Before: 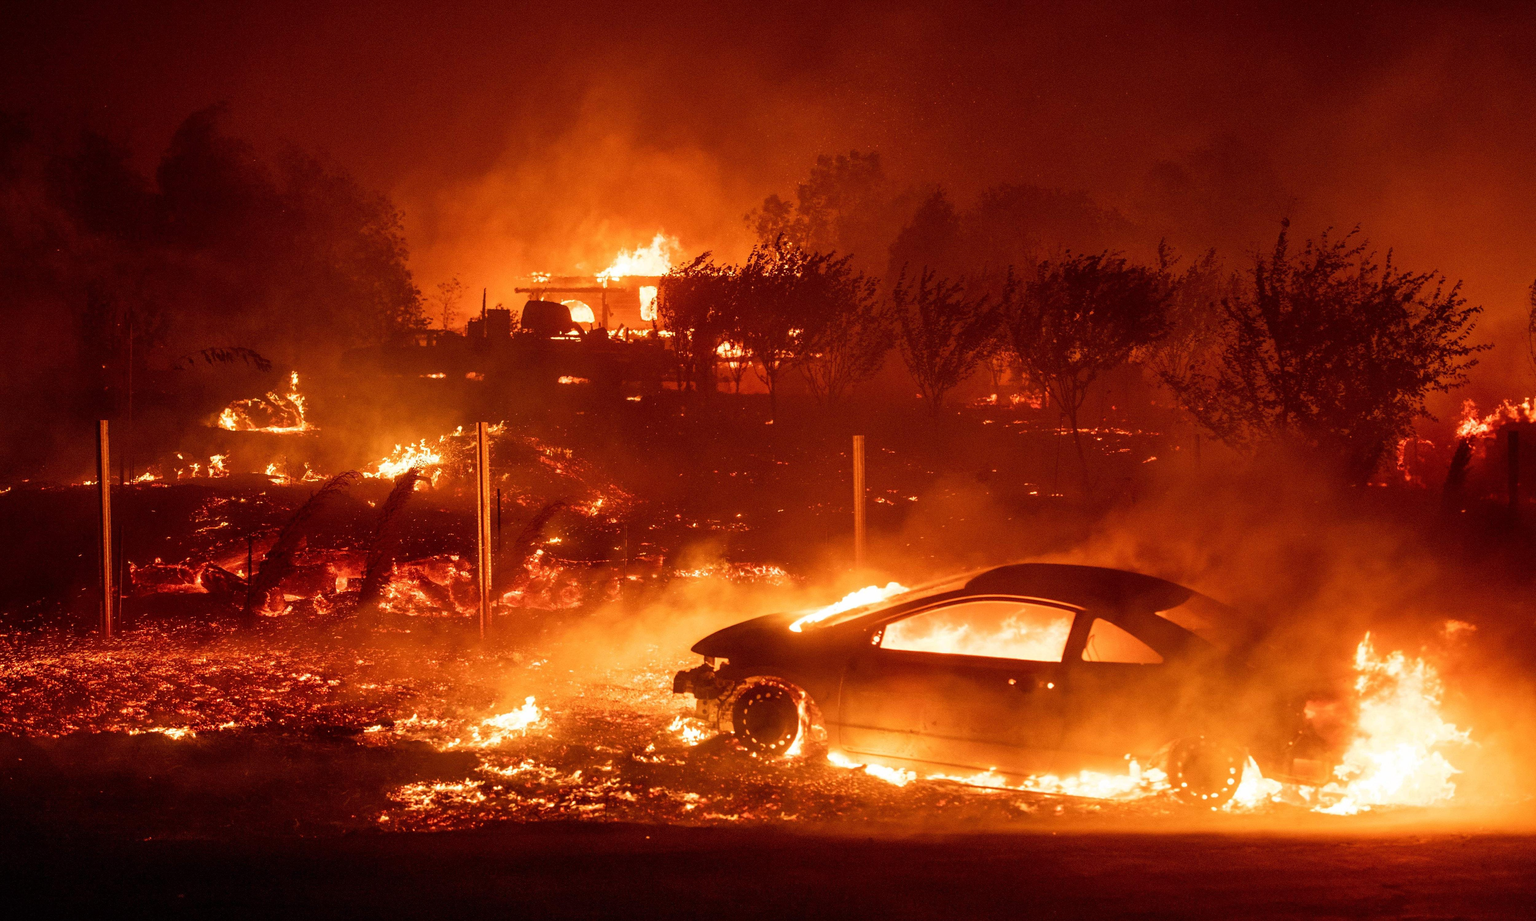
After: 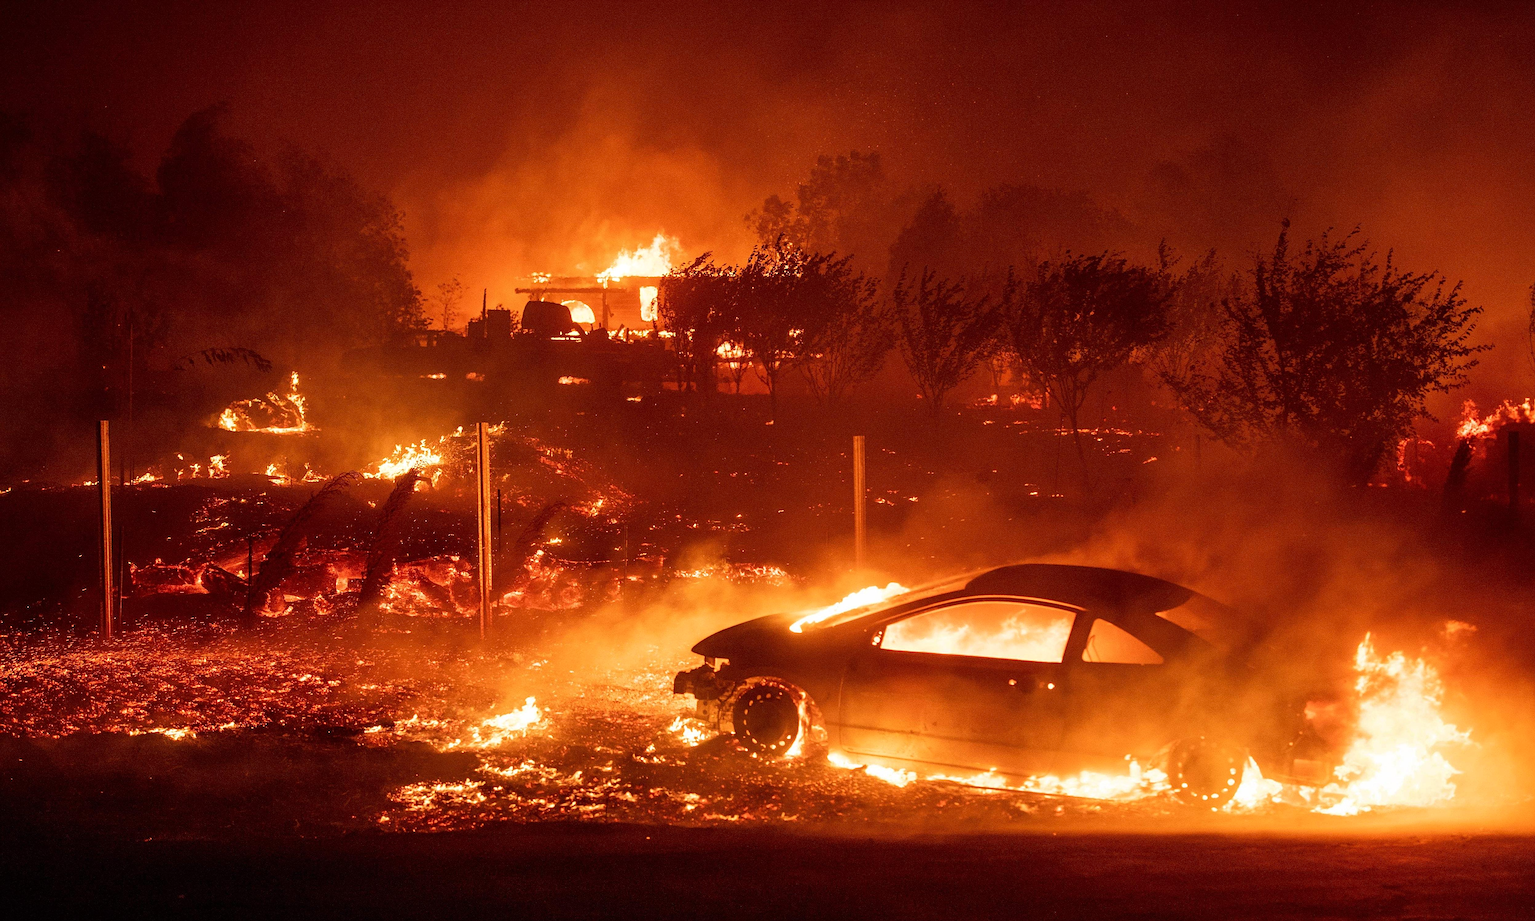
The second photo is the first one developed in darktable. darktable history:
tone equalizer: -8 EV 0.06 EV, smoothing diameter 25%, edges refinement/feathering 10, preserve details guided filter
sharpen: on, module defaults
